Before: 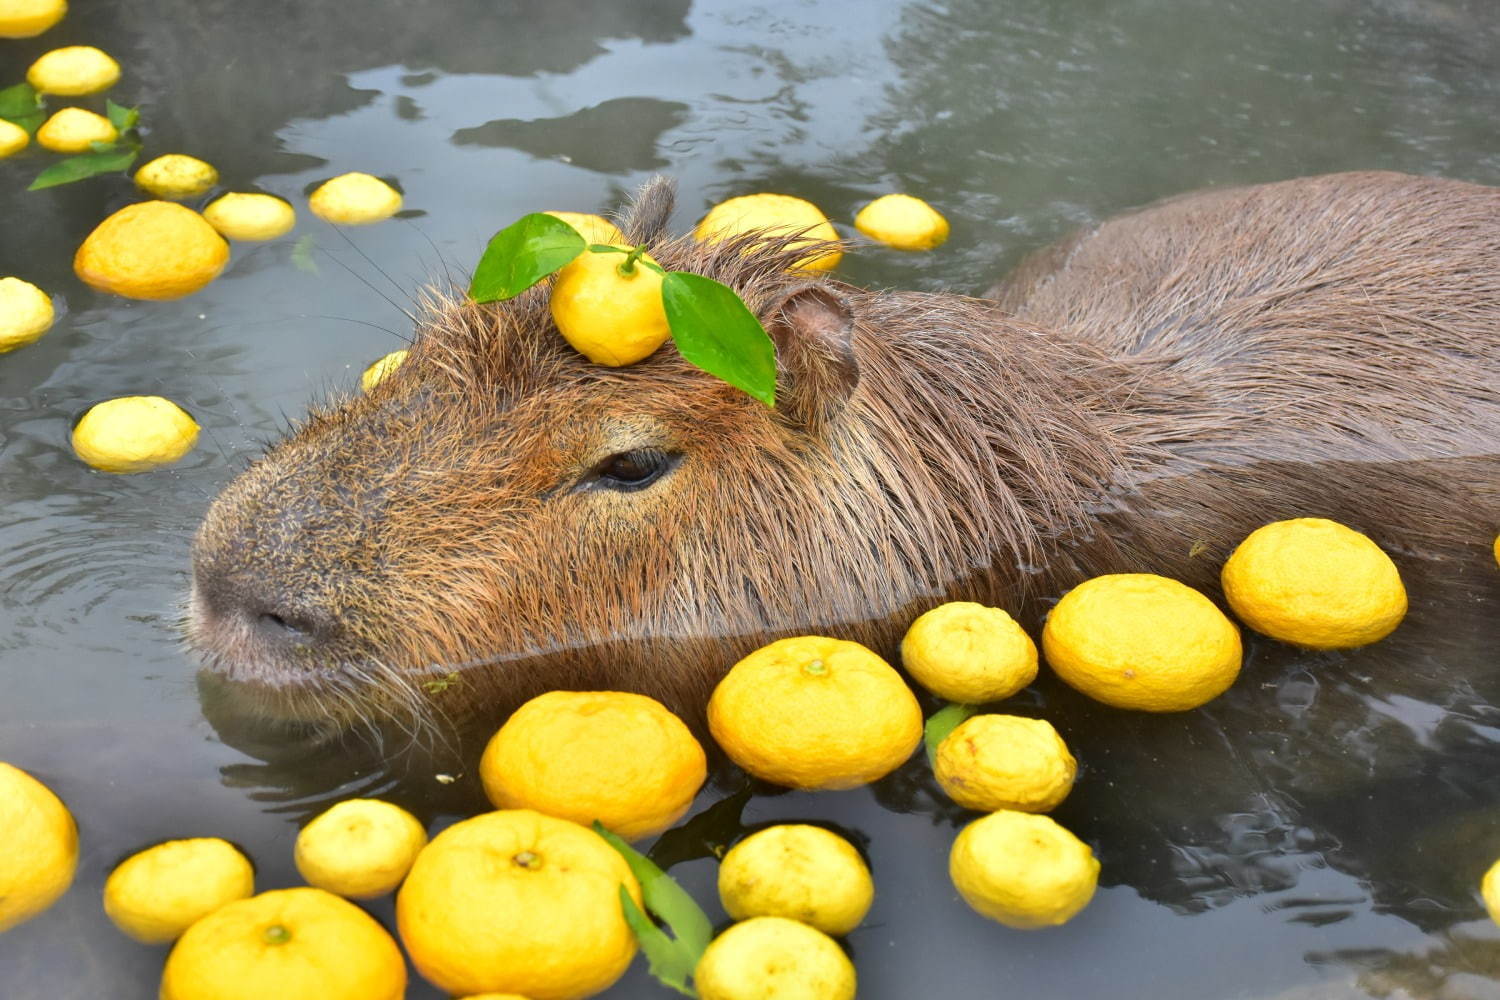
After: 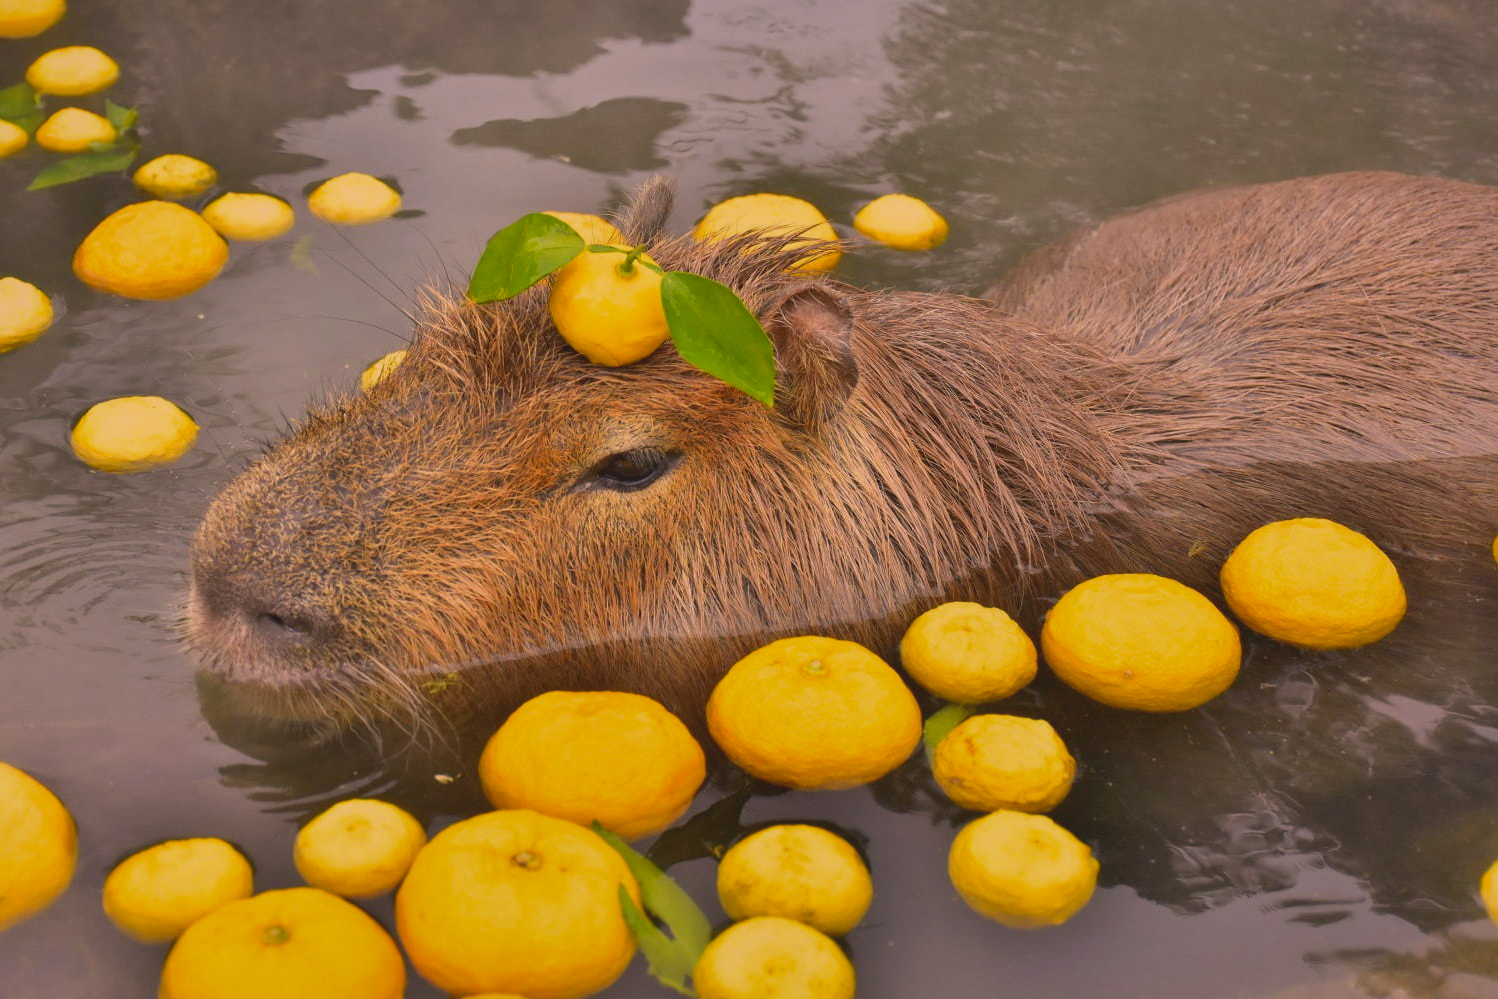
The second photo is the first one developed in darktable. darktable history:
contrast brightness saturation: contrast -0.1, saturation -0.1
crop and rotate: left 0.126%
exposure: exposure -0.492 EV, compensate highlight preservation false
shadows and highlights: on, module defaults
color correction: highlights a* 21.88, highlights b* 22.25
